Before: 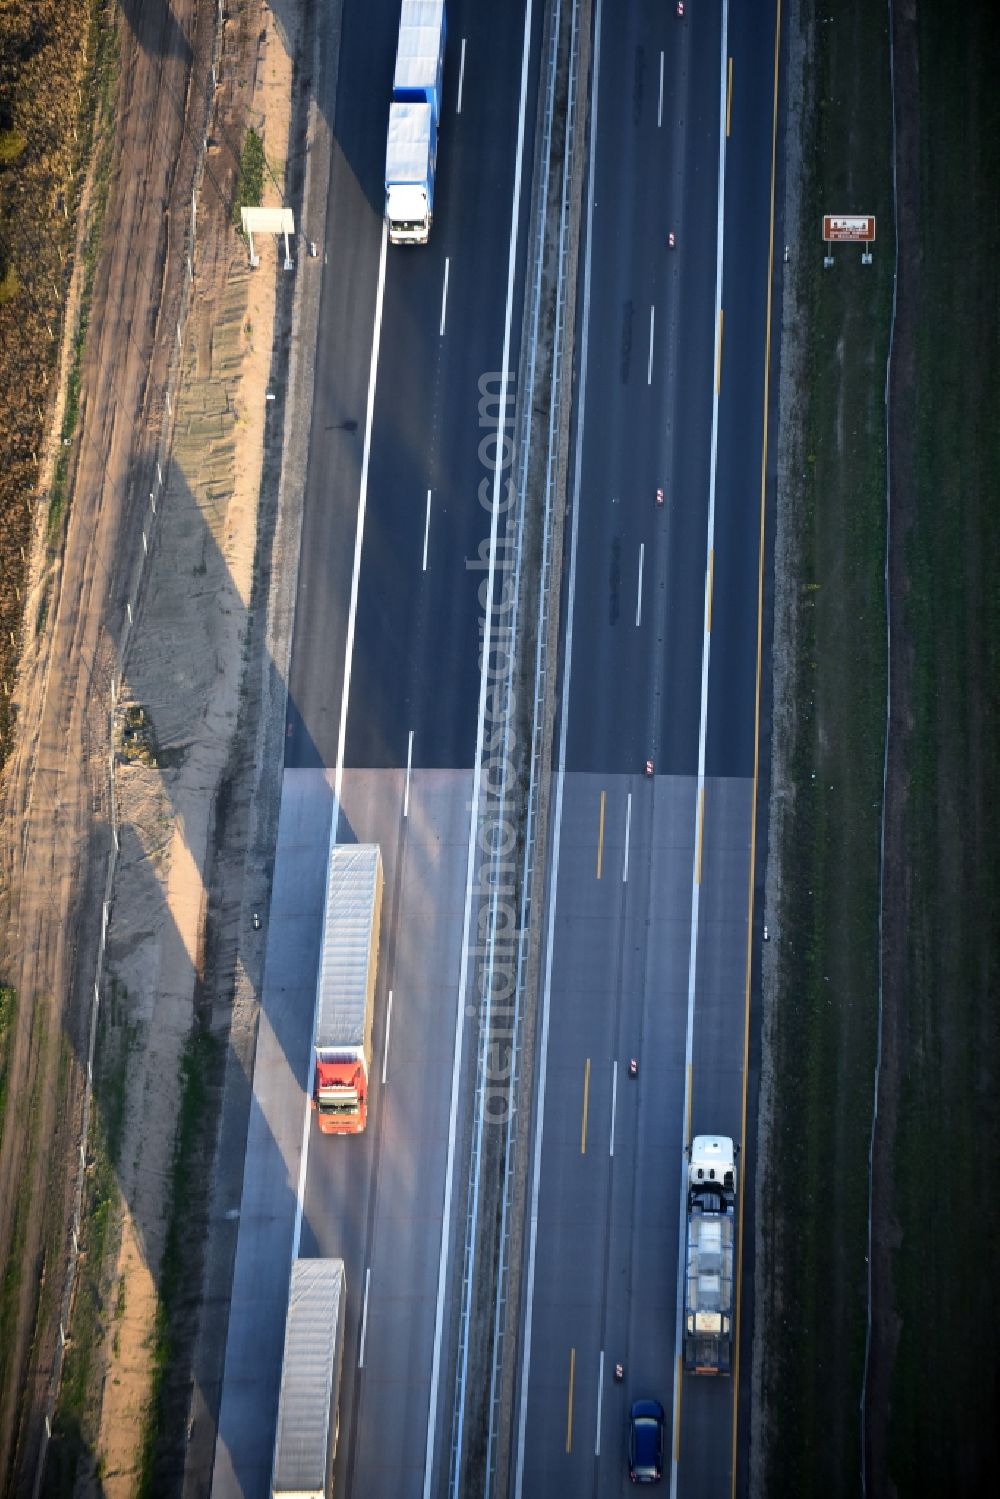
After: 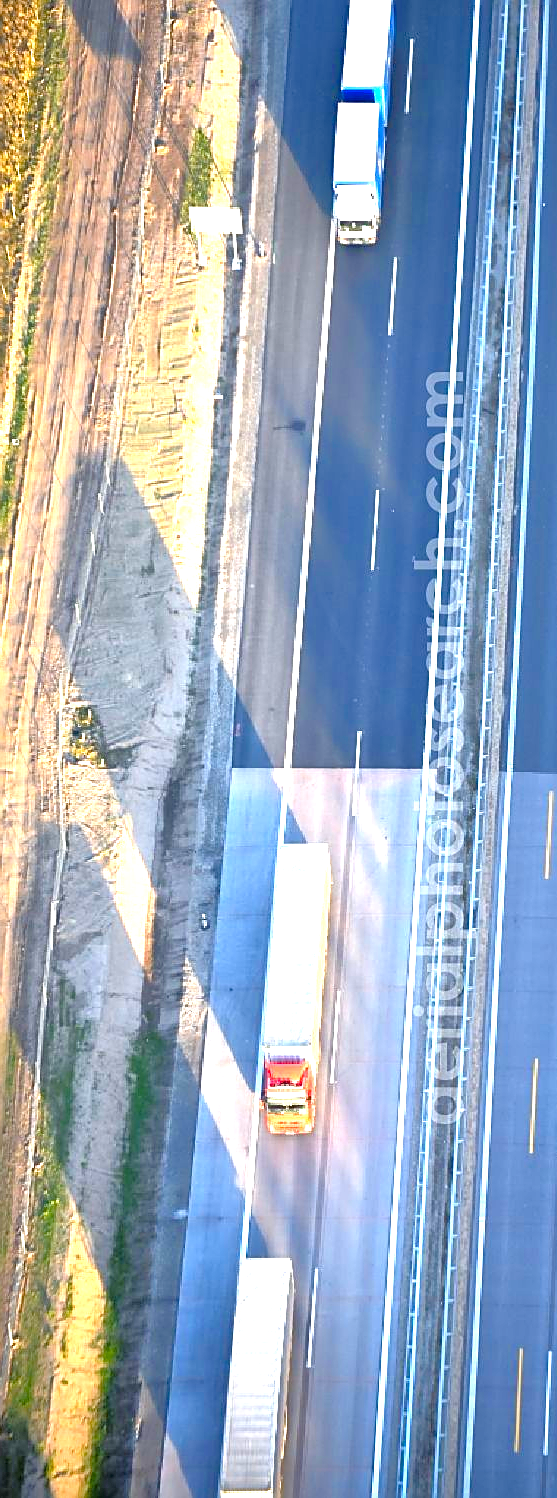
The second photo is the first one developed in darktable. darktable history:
sharpen: amount 0.49
tone equalizer: -7 EV 0.14 EV, -6 EV 0.594 EV, -5 EV 1.13 EV, -4 EV 1.34 EV, -3 EV 1.12 EV, -2 EV 0.6 EV, -1 EV 0.148 EV
color balance rgb: shadows lift › luminance -20.32%, perceptual saturation grading › global saturation 29.609%, perceptual brilliance grading › global brilliance 9.335%, perceptual brilliance grading › shadows 15.732%
crop: left 5.233%, right 39.03%
exposure: black level correction 0, exposure 1.2 EV, compensate exposure bias true, compensate highlight preservation false
